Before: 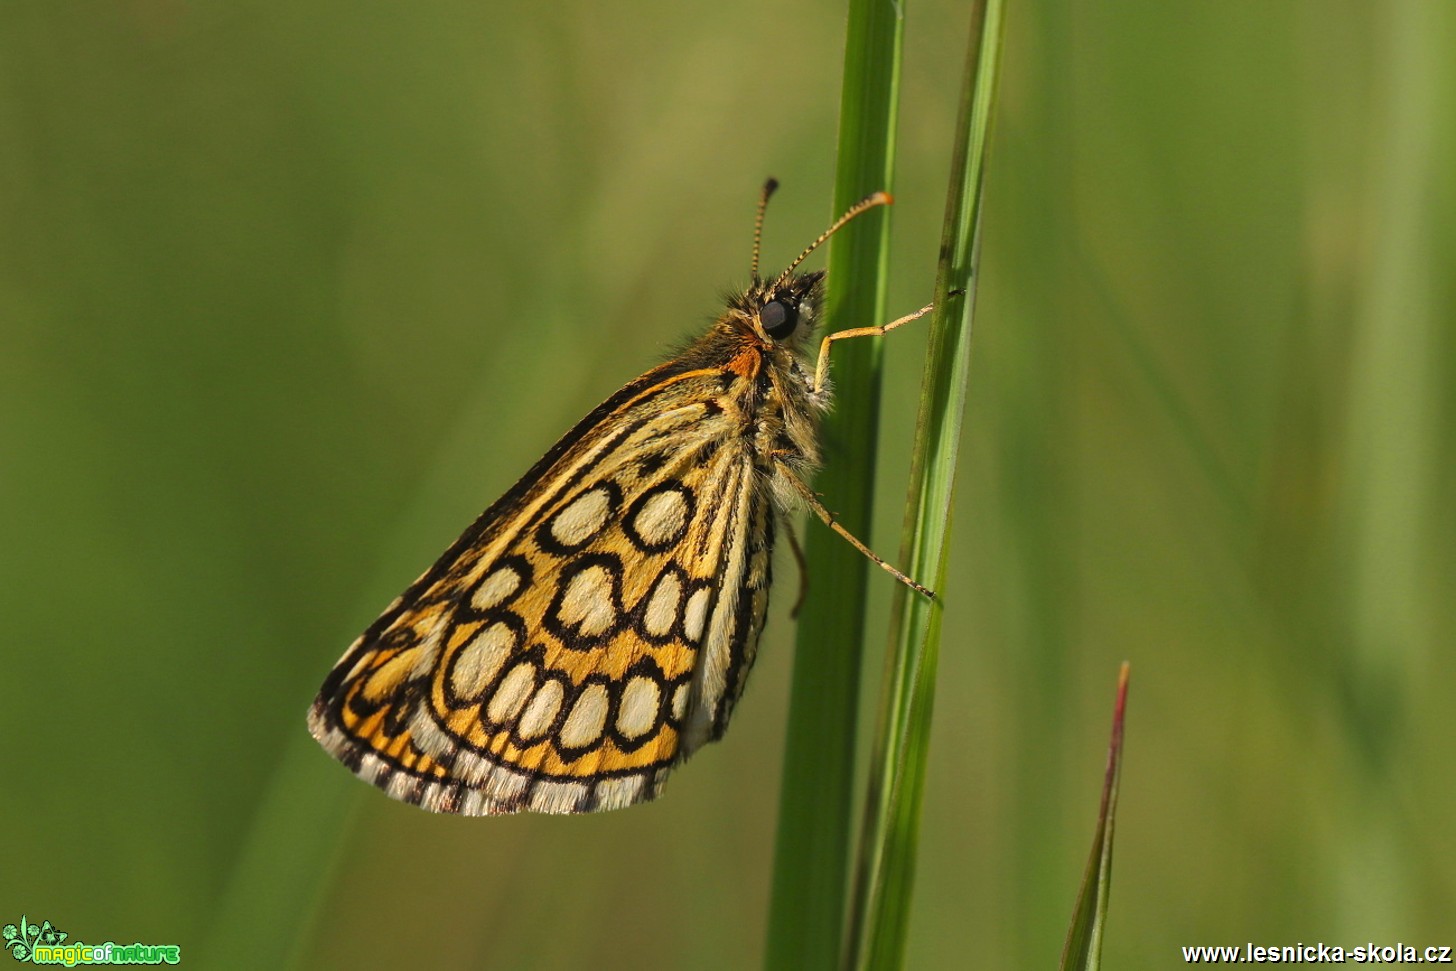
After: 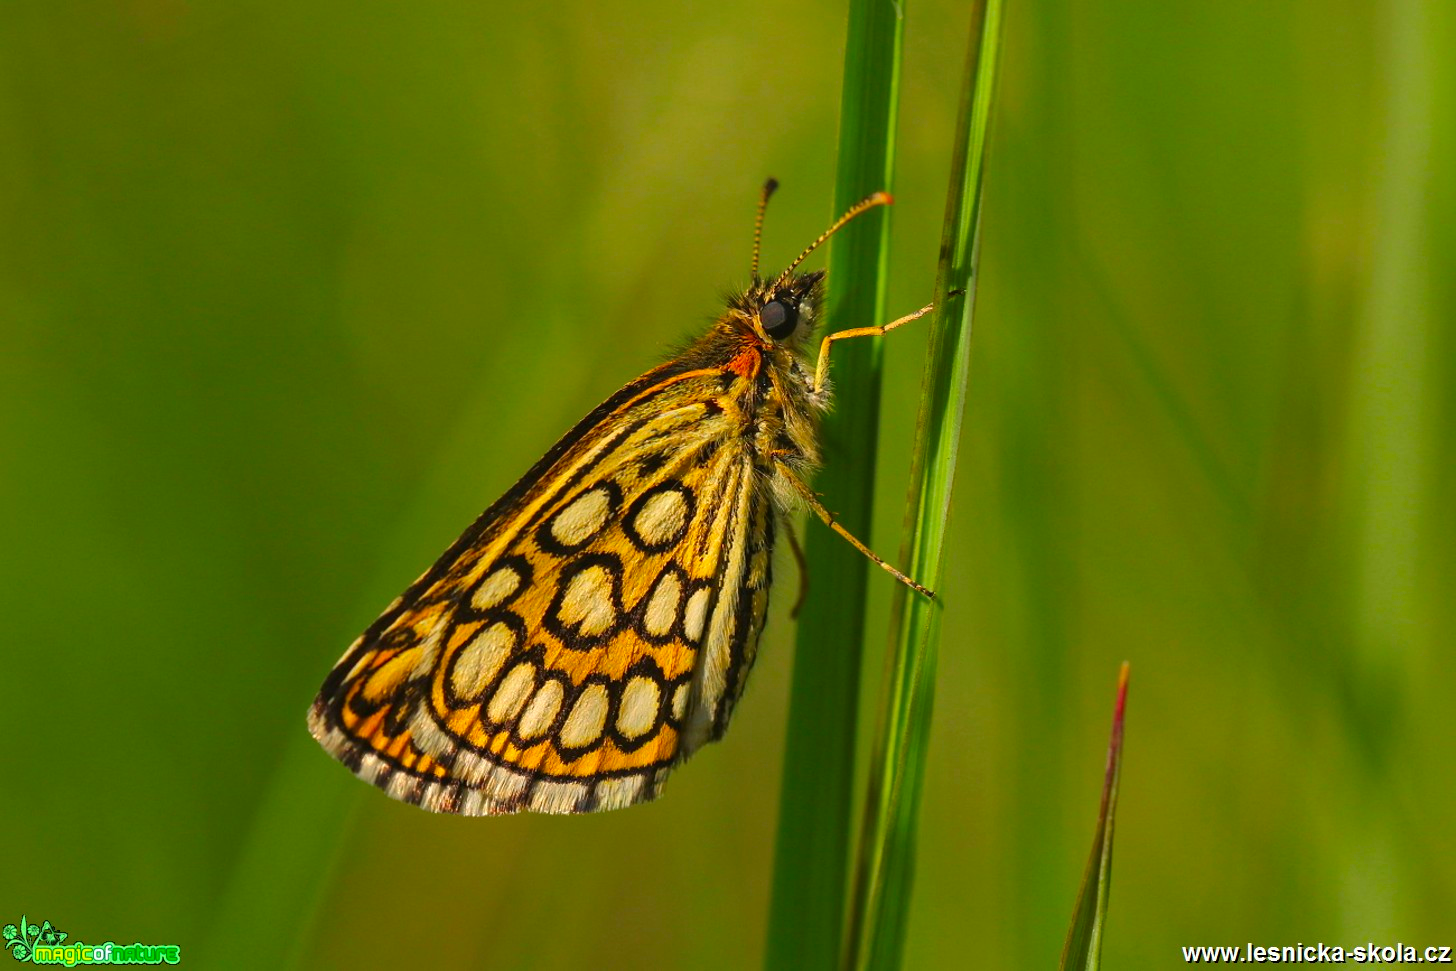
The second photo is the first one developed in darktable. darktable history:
contrast brightness saturation: saturation 0.508
